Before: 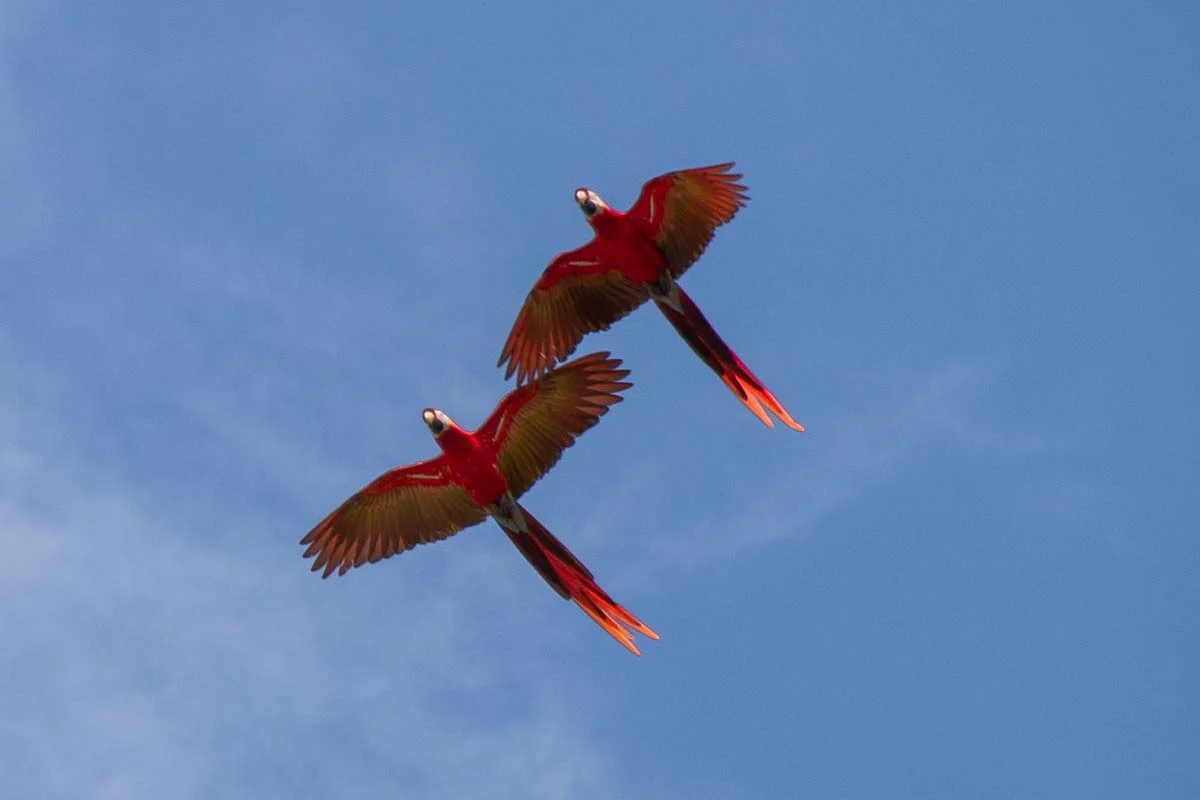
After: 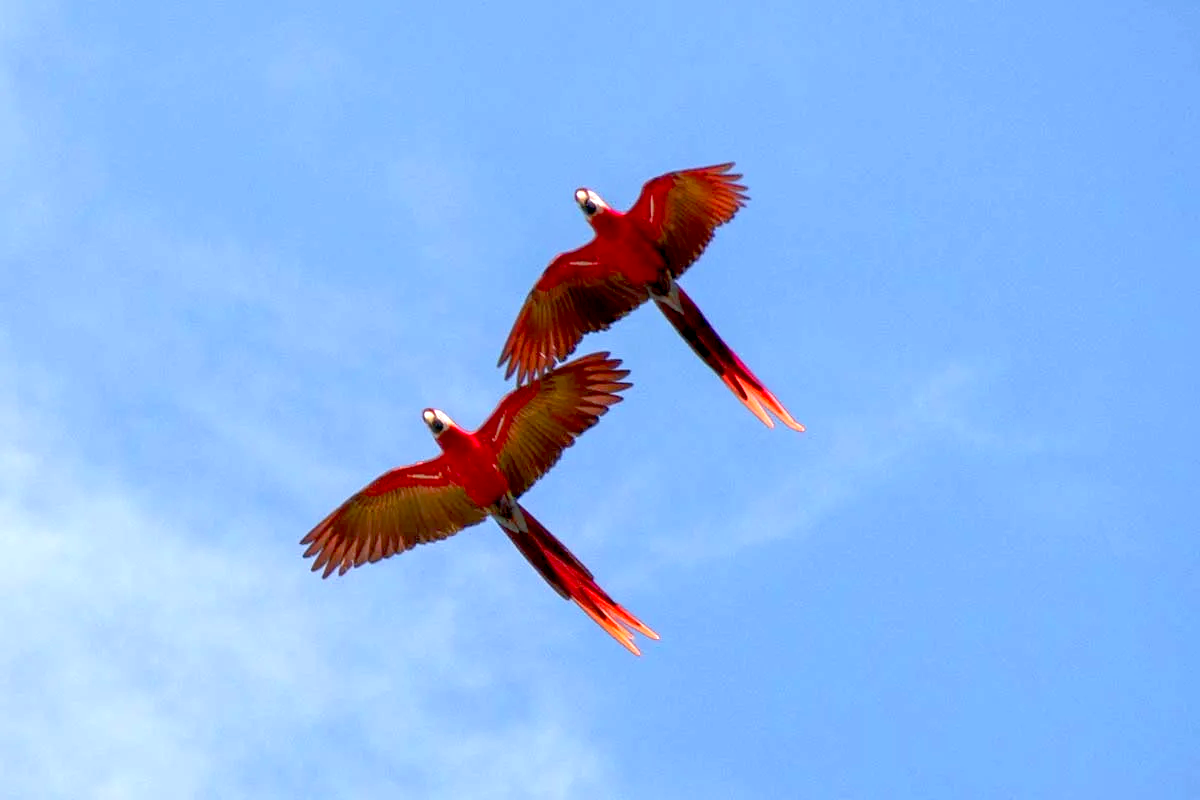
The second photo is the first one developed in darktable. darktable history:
exposure: black level correction 0.011, exposure 1.085 EV, compensate exposure bias true, compensate highlight preservation false
tone equalizer: edges refinement/feathering 500, mask exposure compensation -1.57 EV, preserve details no
